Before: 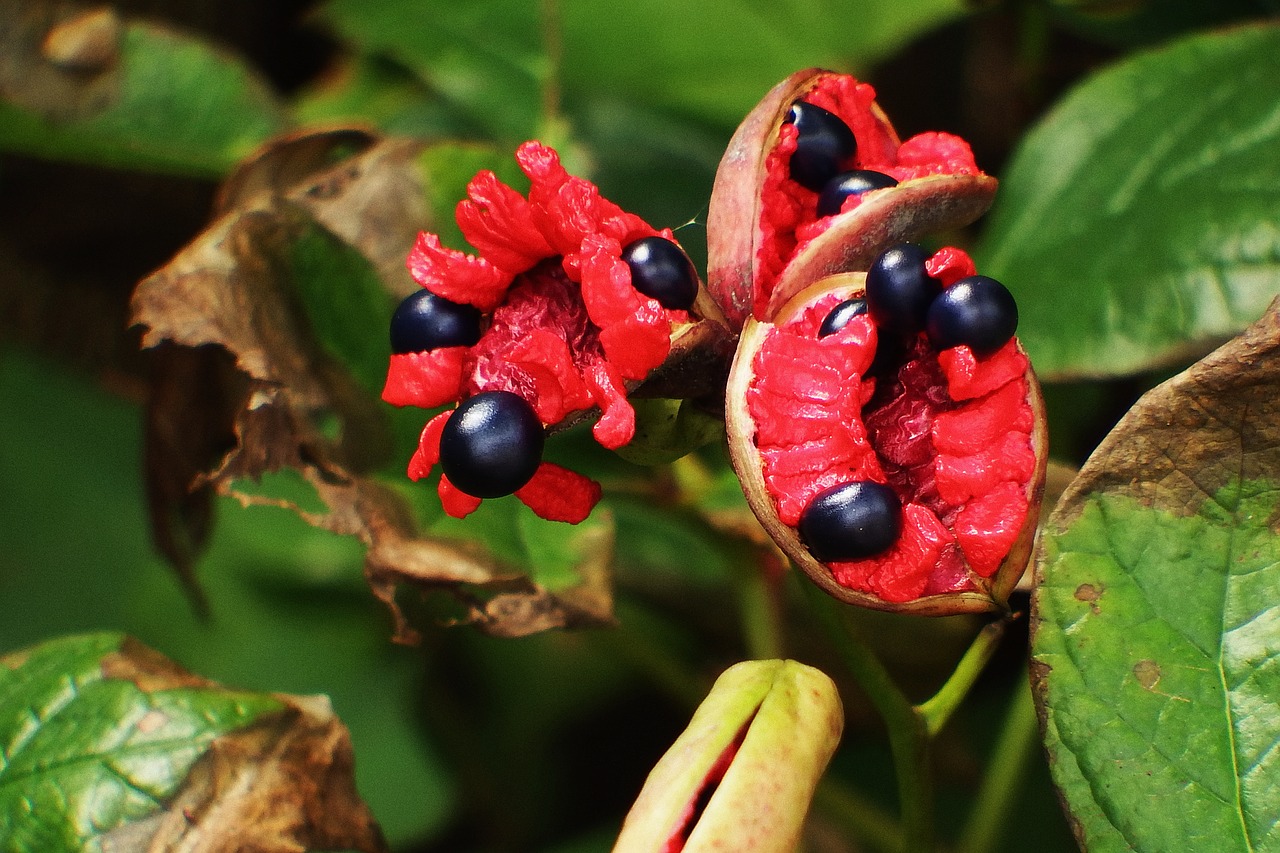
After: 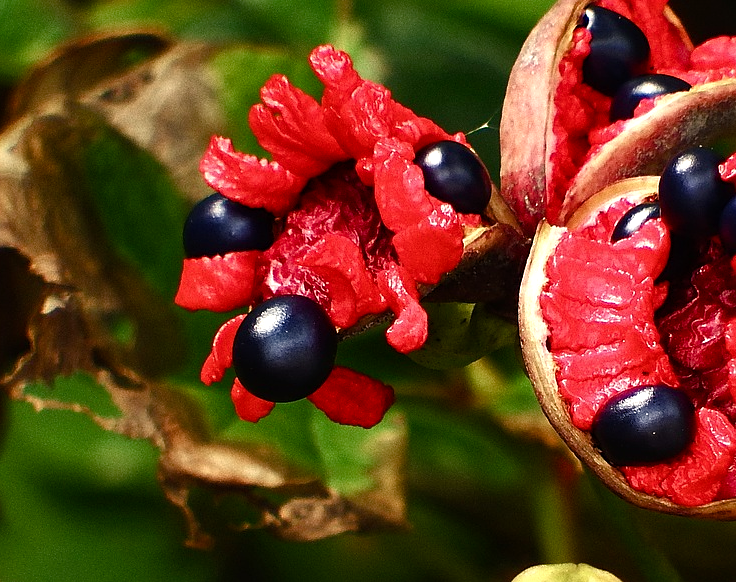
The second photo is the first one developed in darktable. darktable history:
sharpen: amount 0.214
crop: left 16.226%, top 11.318%, right 26.248%, bottom 20.394%
color balance rgb: highlights gain › chroma 3.102%, highlights gain › hue 76.93°, perceptual saturation grading › global saturation 20%, perceptual saturation grading › highlights -49.375%, perceptual saturation grading › shadows 25.553%, perceptual brilliance grading › global brilliance 14.249%, perceptual brilliance grading › shadows -35.346%
